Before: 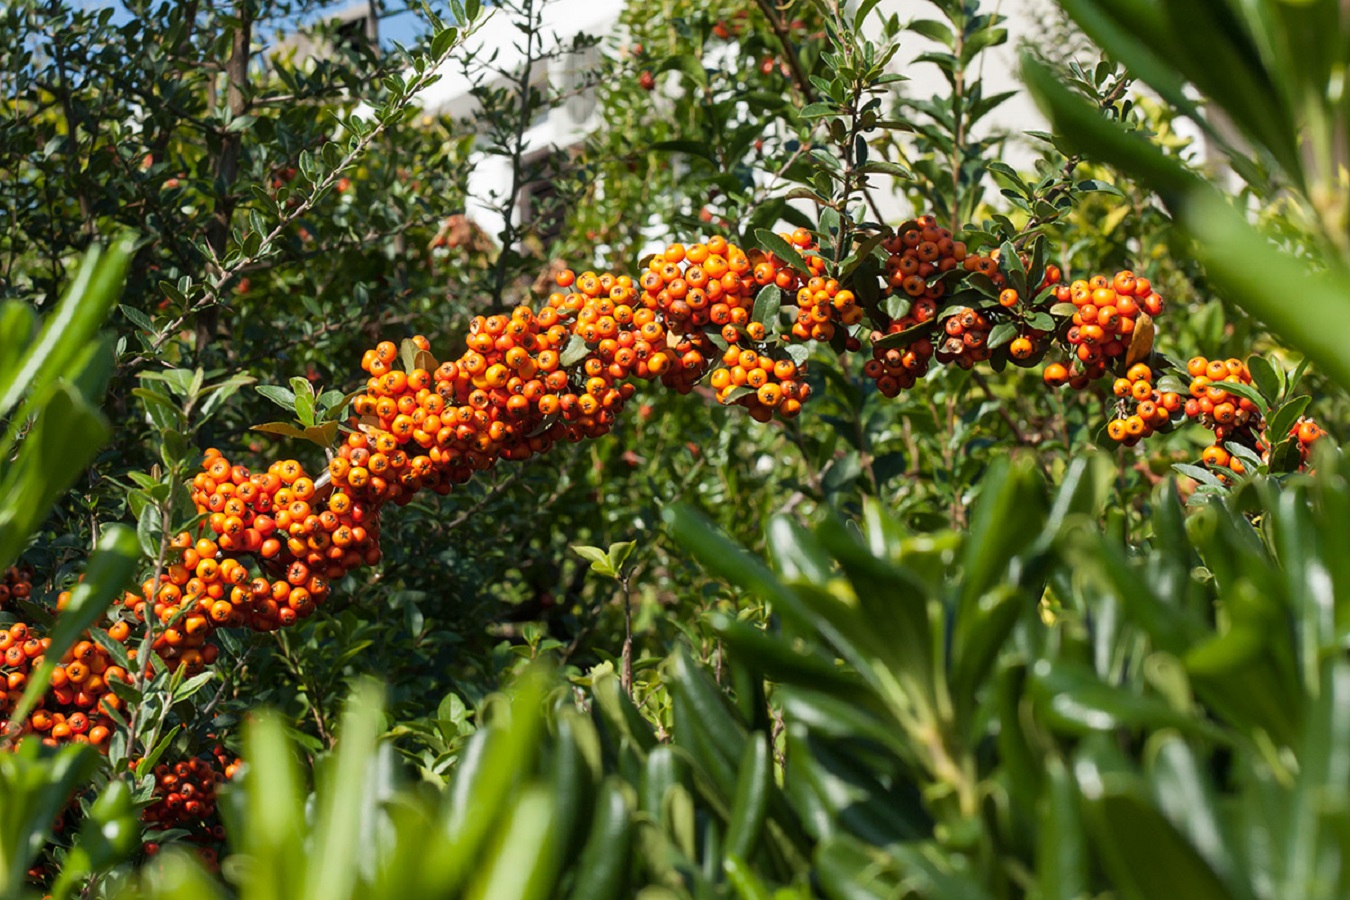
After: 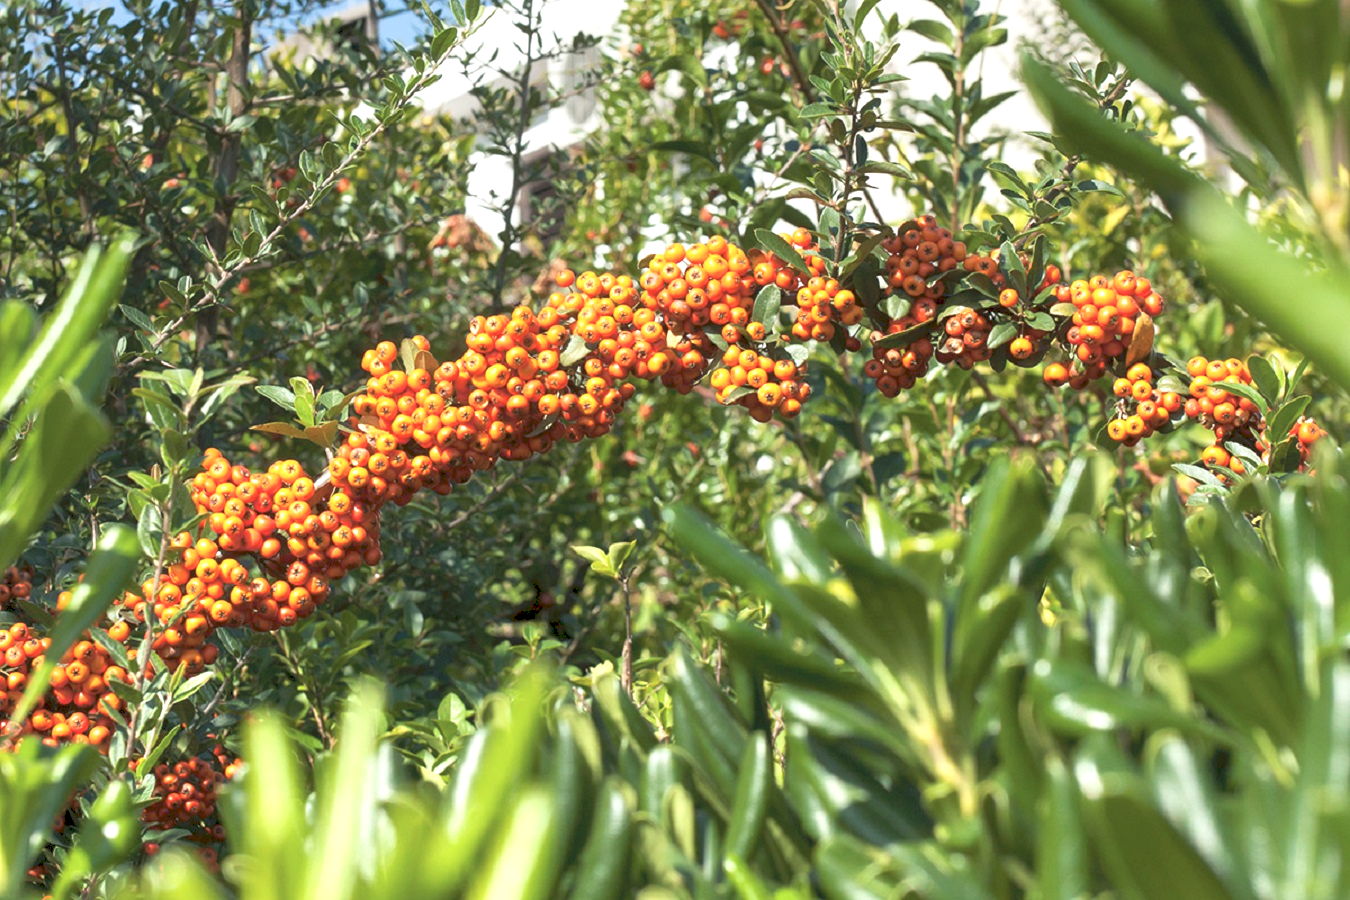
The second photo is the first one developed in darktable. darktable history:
exposure: black level correction 0.001, exposure 1 EV, compensate highlight preservation false
tone curve: curves: ch0 [(0, 0) (0.003, 0.144) (0.011, 0.149) (0.025, 0.159) (0.044, 0.183) (0.069, 0.207) (0.1, 0.236) (0.136, 0.269) (0.177, 0.303) (0.224, 0.339) (0.277, 0.38) (0.335, 0.428) (0.399, 0.478) (0.468, 0.539) (0.543, 0.604) (0.623, 0.679) (0.709, 0.755) (0.801, 0.836) (0.898, 0.918) (1, 1)], preserve colors none
graduated density: on, module defaults
